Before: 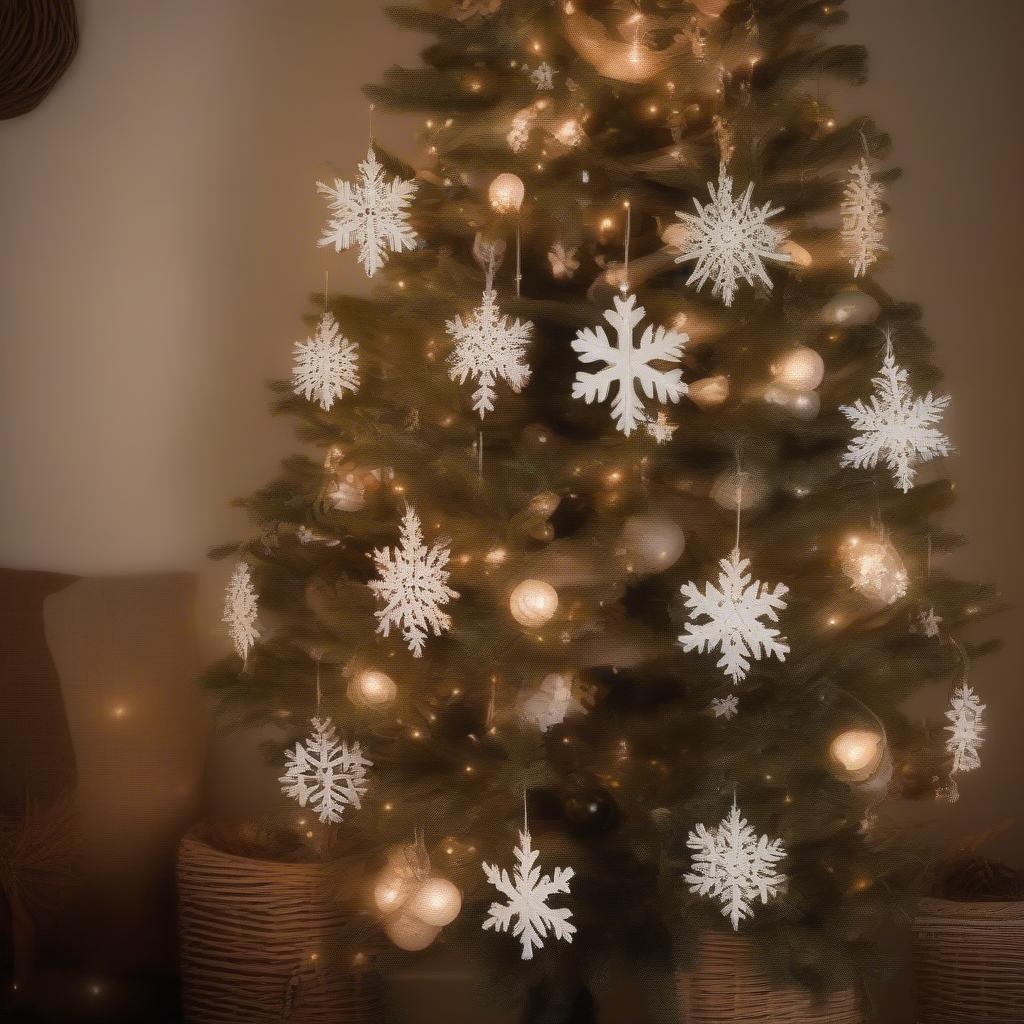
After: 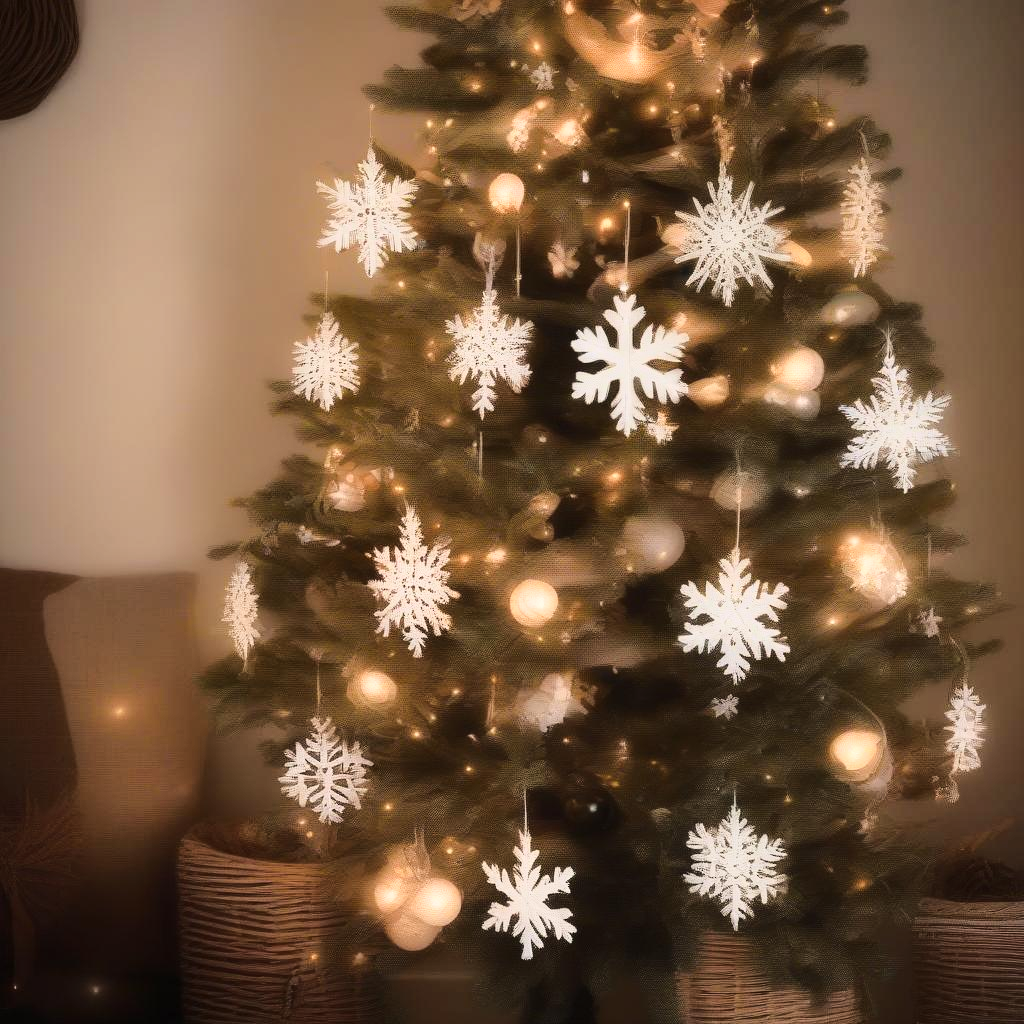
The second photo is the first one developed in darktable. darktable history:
shadows and highlights: shadows 20.58, highlights -21.07, soften with gaussian
base curve: curves: ch0 [(0, 0) (0.028, 0.03) (0.121, 0.232) (0.46, 0.748) (0.859, 0.968) (1, 1)]
